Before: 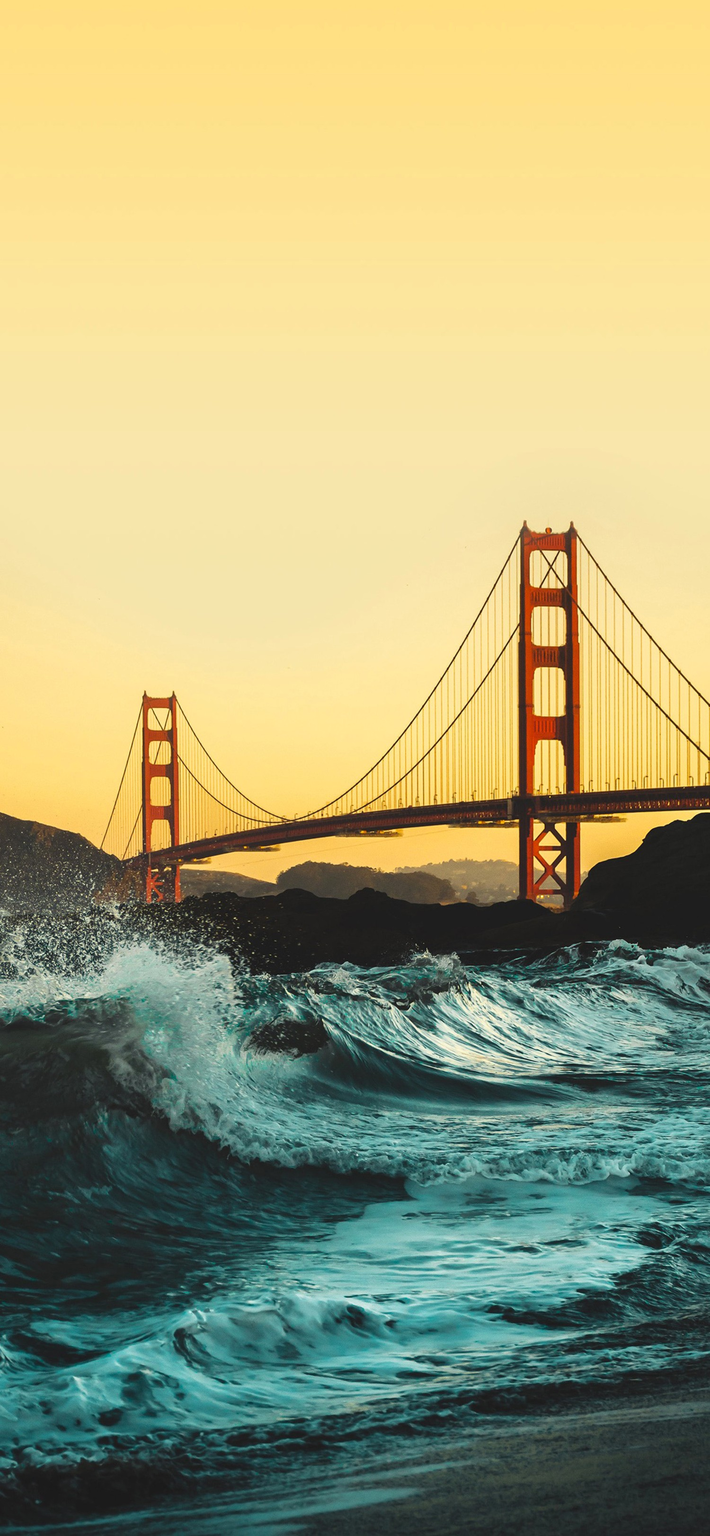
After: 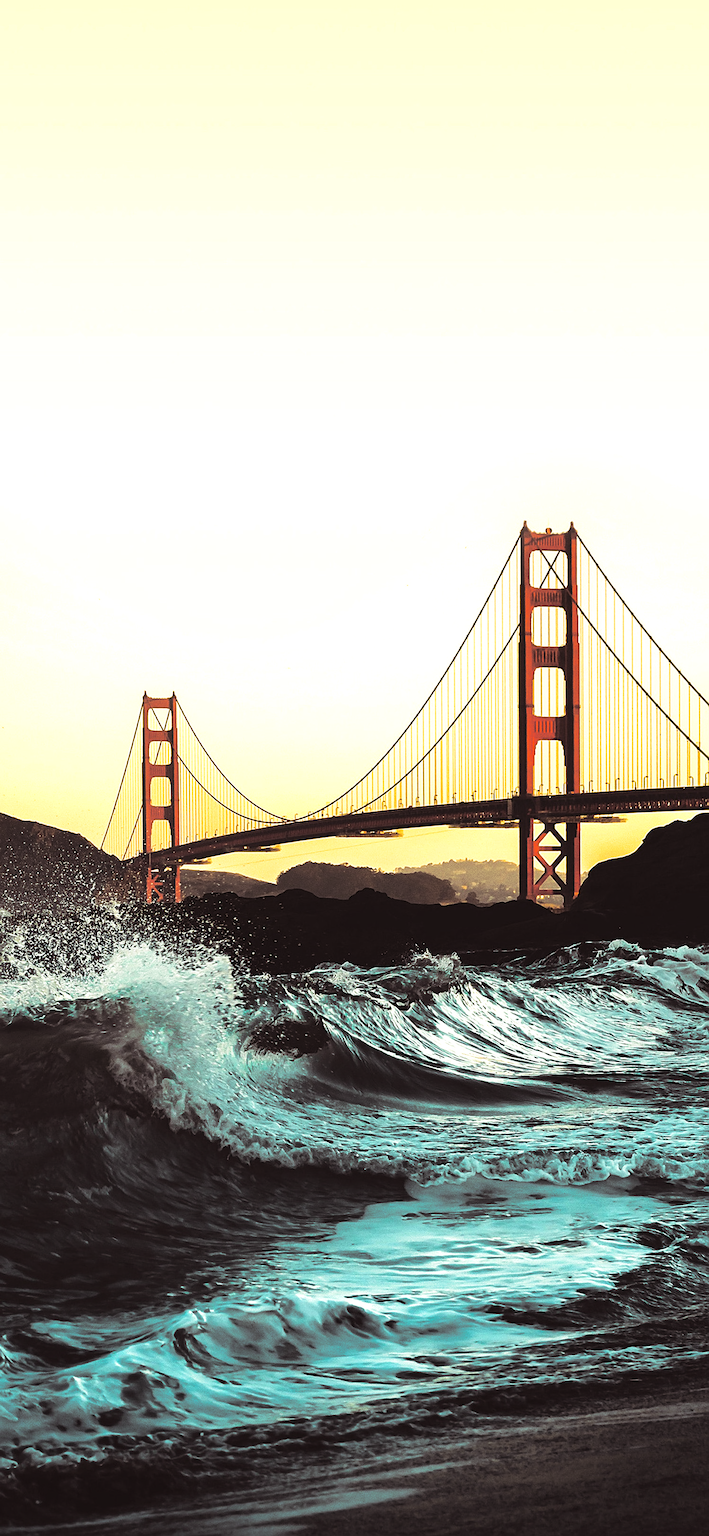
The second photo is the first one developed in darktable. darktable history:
exposure: exposure 0.014 EV, compensate highlight preservation false
split-toning: shadows › saturation 0.24, highlights › hue 54°, highlights › saturation 0.24
tone equalizer: -8 EV -0.75 EV, -7 EV -0.7 EV, -6 EV -0.6 EV, -5 EV -0.4 EV, -3 EV 0.4 EV, -2 EV 0.6 EV, -1 EV 0.7 EV, +0 EV 0.75 EV, edges refinement/feathering 500, mask exposure compensation -1.57 EV, preserve details no
sharpen: on, module defaults
